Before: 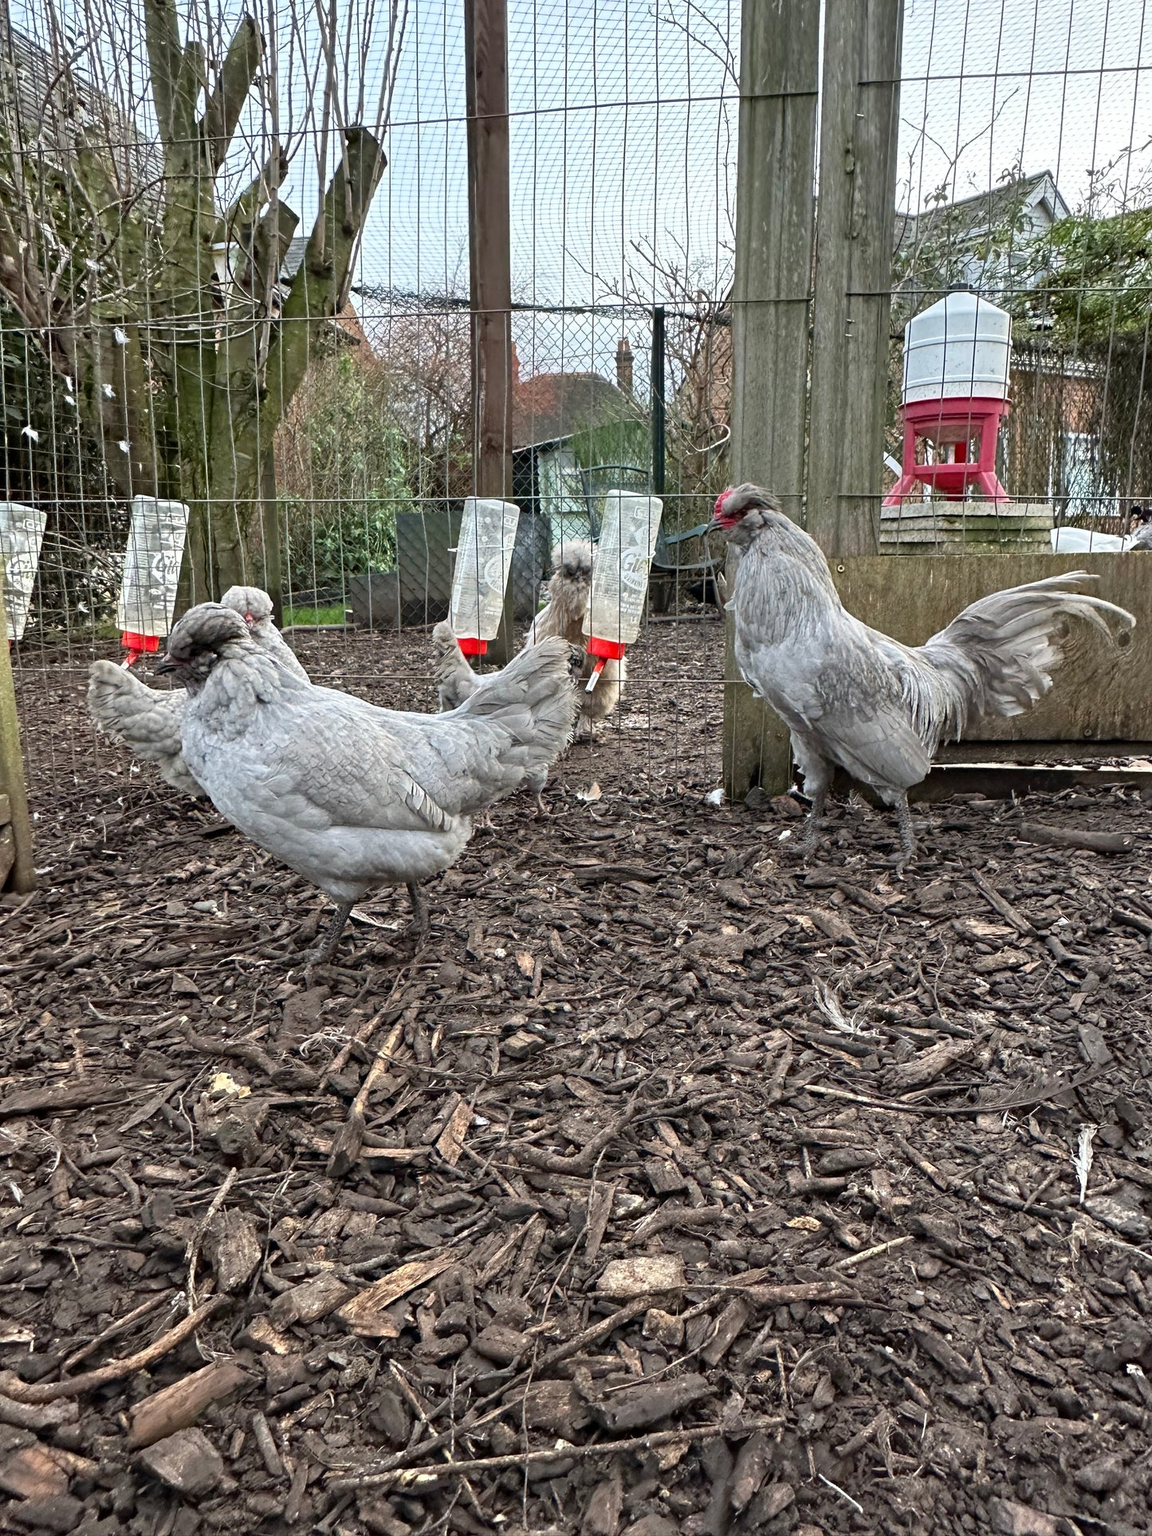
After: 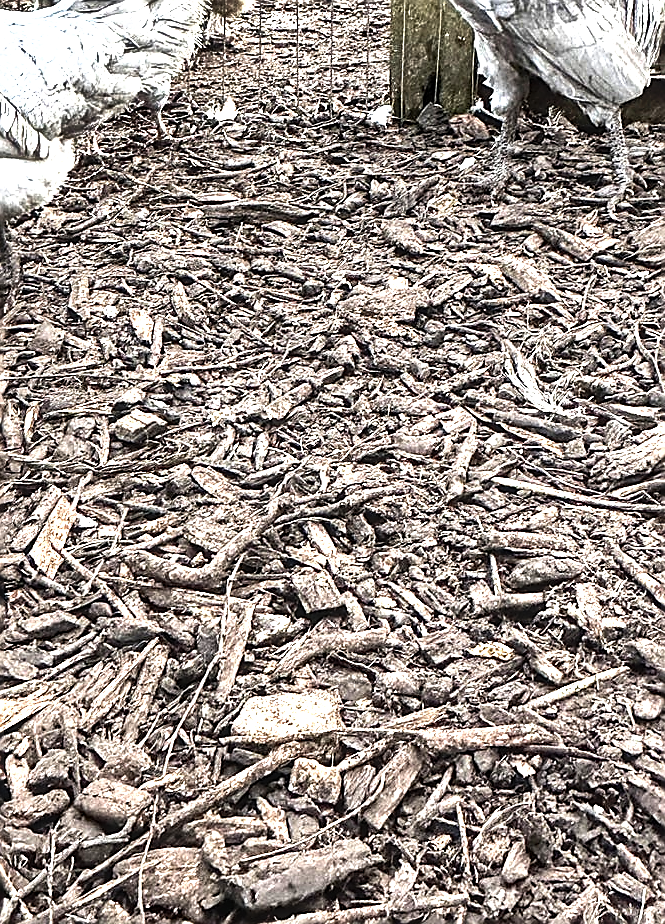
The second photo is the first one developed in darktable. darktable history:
crop: left 35.797%, top 45.903%, right 18.122%, bottom 6.137%
tone equalizer: -8 EV -1.11 EV, -7 EV -1.04 EV, -6 EV -0.85 EV, -5 EV -0.581 EV, -3 EV 0.564 EV, -2 EV 0.869 EV, -1 EV 0.988 EV, +0 EV 1.07 EV, edges refinement/feathering 500, mask exposure compensation -1.57 EV, preserve details no
local contrast: on, module defaults
shadows and highlights: shadows 76.02, highlights -60.81, soften with gaussian
exposure: black level correction 0.002, exposure 1 EV, compensate highlight preservation false
sharpen: radius 1.416, amount 1.24, threshold 0.76
